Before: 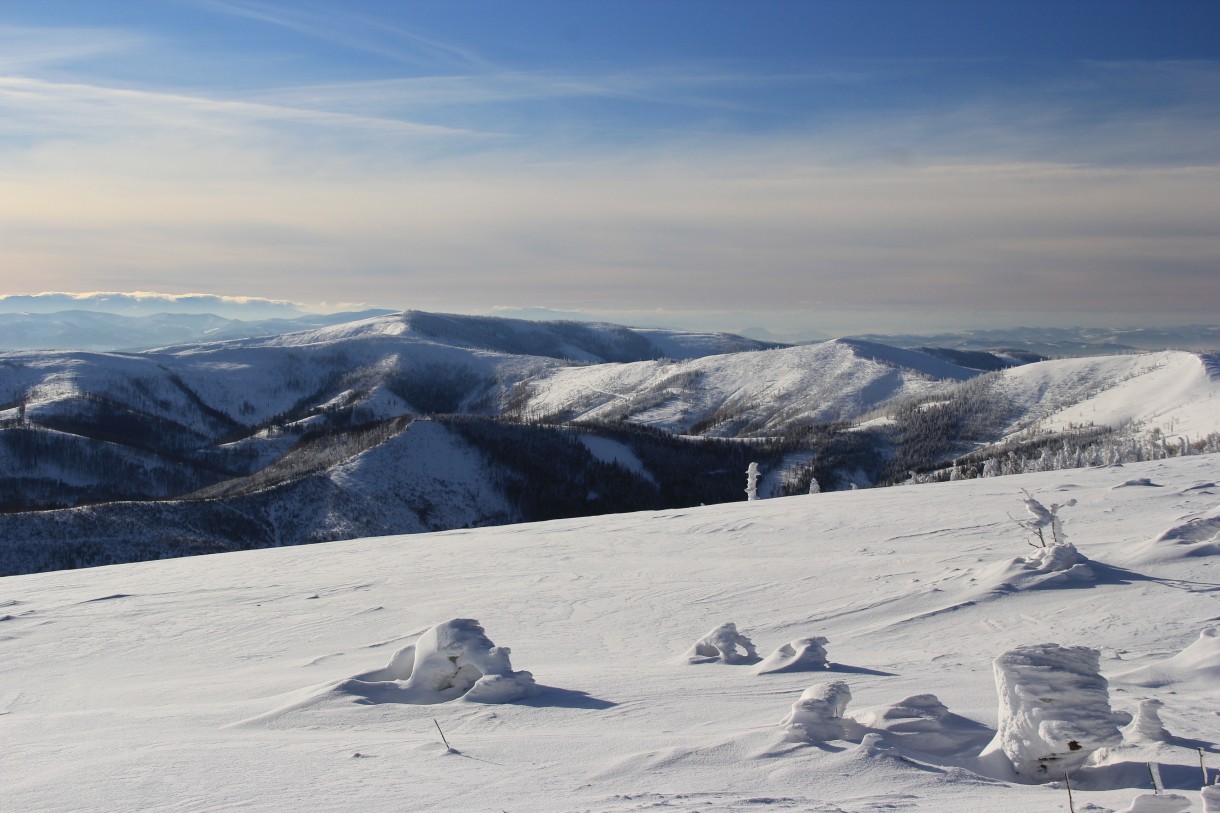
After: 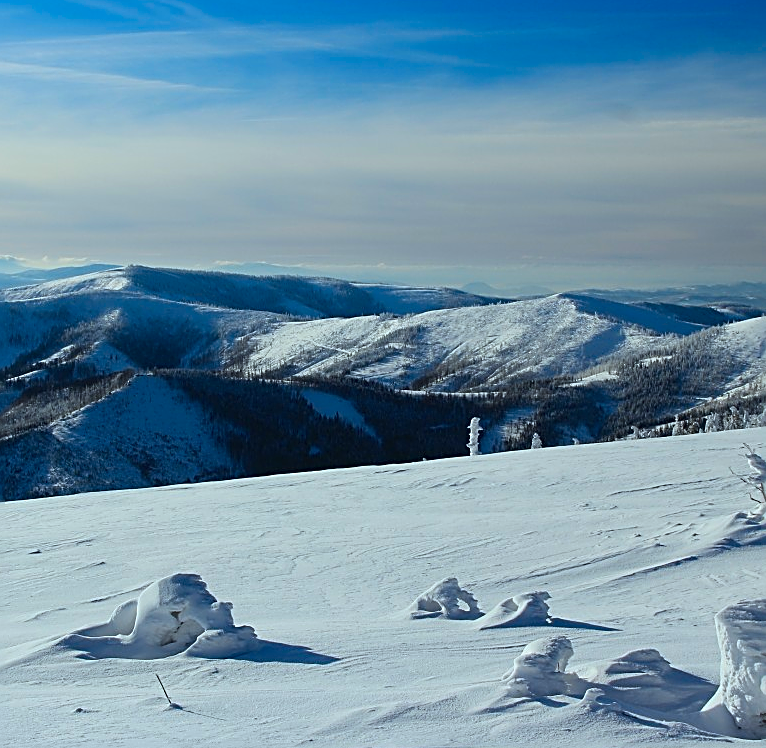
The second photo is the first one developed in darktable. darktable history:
crop and rotate: left 22.839%, top 5.631%, right 14.353%, bottom 2.268%
sharpen: amount 0.987
color calibration: output R [0.999, 0.026, -0.11, 0], output G [-0.019, 1.037, -0.099, 0], output B [0.022, -0.023, 0.902, 0], illuminant Planckian (black body), x 0.368, y 0.36, temperature 4273.09 K
contrast brightness saturation: contrast 0.085, saturation 0.199
